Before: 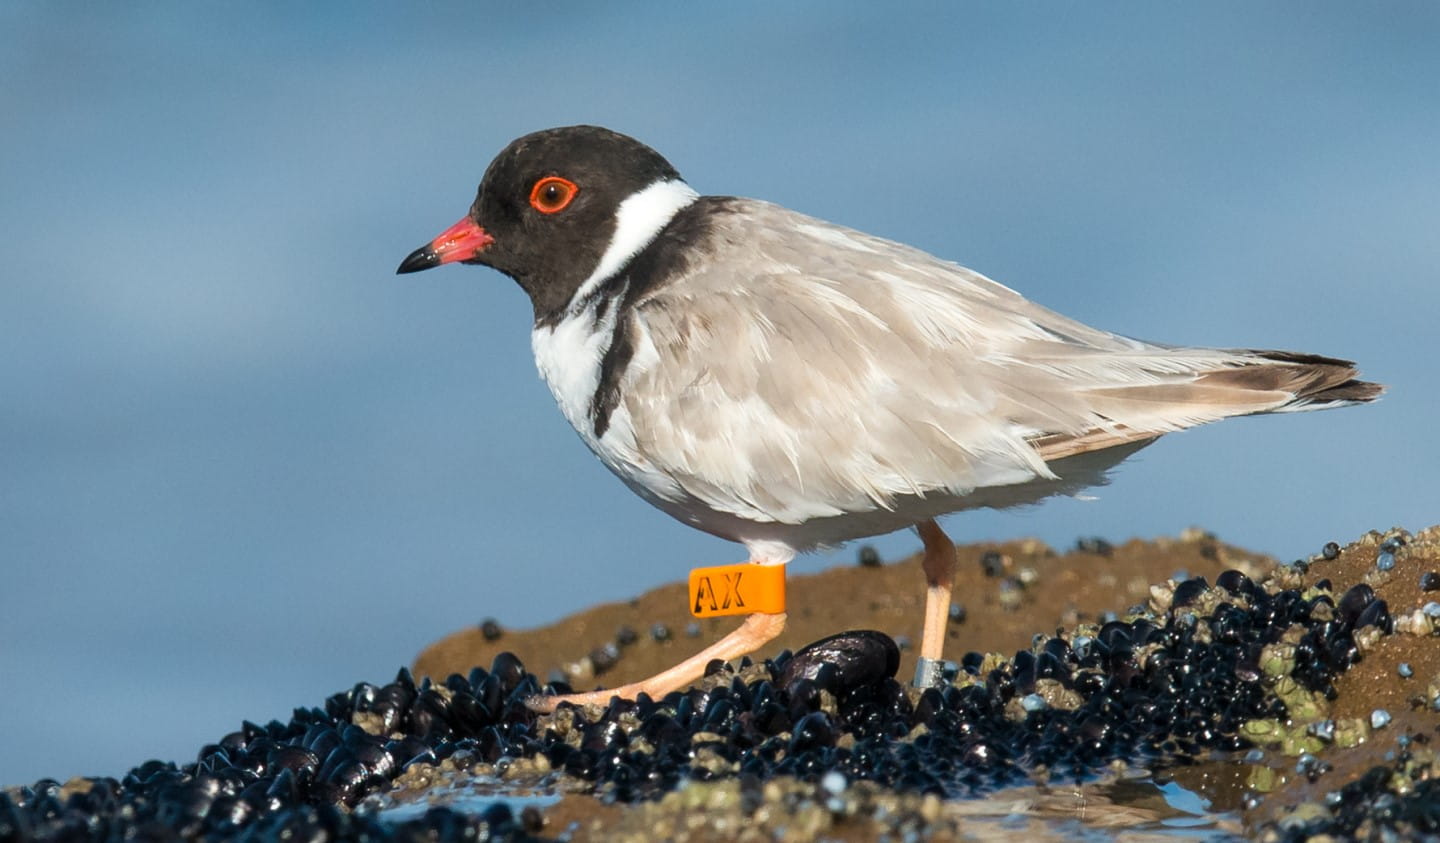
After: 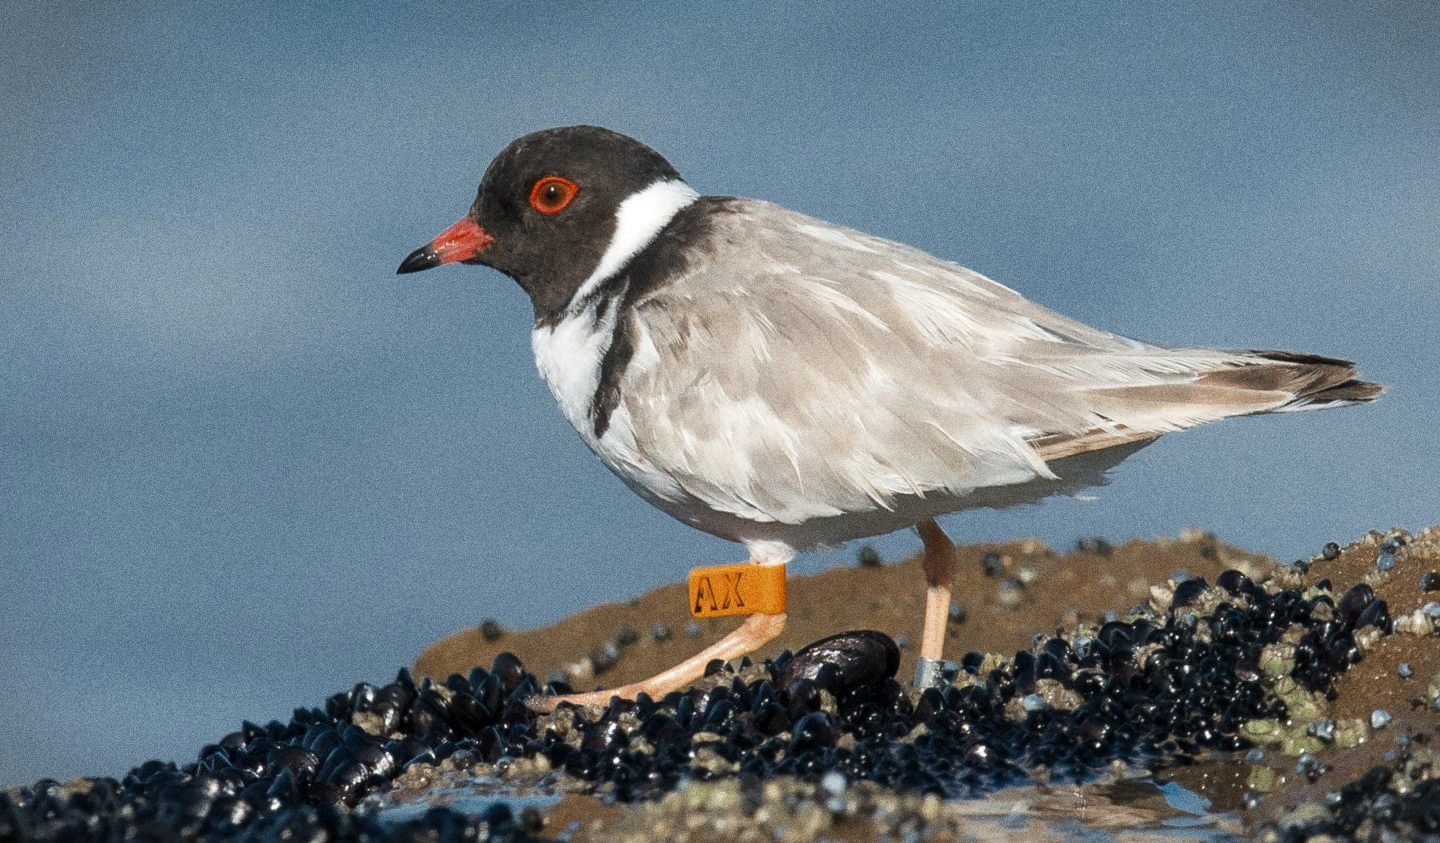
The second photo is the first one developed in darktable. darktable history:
grain: coarseness 0.09 ISO, strength 40%
vignetting: fall-off start 100%, brightness -0.282, width/height ratio 1.31
color zones: curves: ch0 [(0, 0.5) (0.125, 0.4) (0.25, 0.5) (0.375, 0.4) (0.5, 0.4) (0.625, 0.35) (0.75, 0.35) (0.875, 0.5)]; ch1 [(0, 0.35) (0.125, 0.45) (0.25, 0.35) (0.375, 0.35) (0.5, 0.35) (0.625, 0.35) (0.75, 0.45) (0.875, 0.35)]; ch2 [(0, 0.6) (0.125, 0.5) (0.25, 0.5) (0.375, 0.6) (0.5, 0.6) (0.625, 0.5) (0.75, 0.5) (0.875, 0.5)]
